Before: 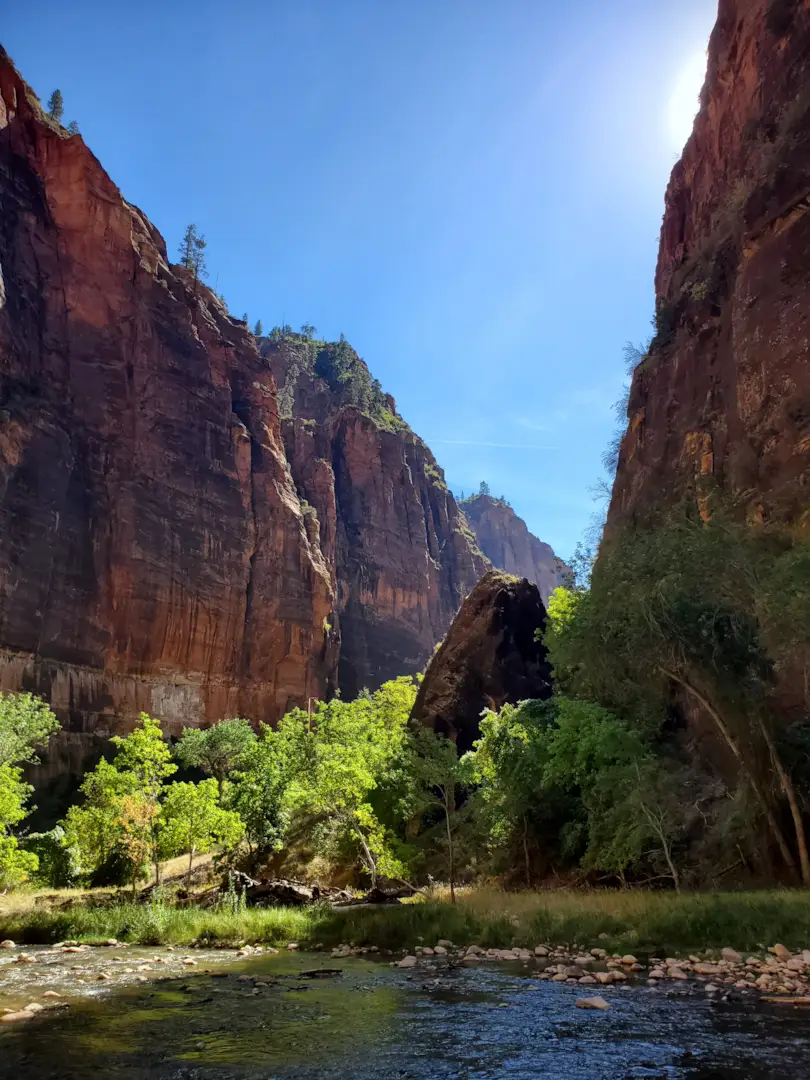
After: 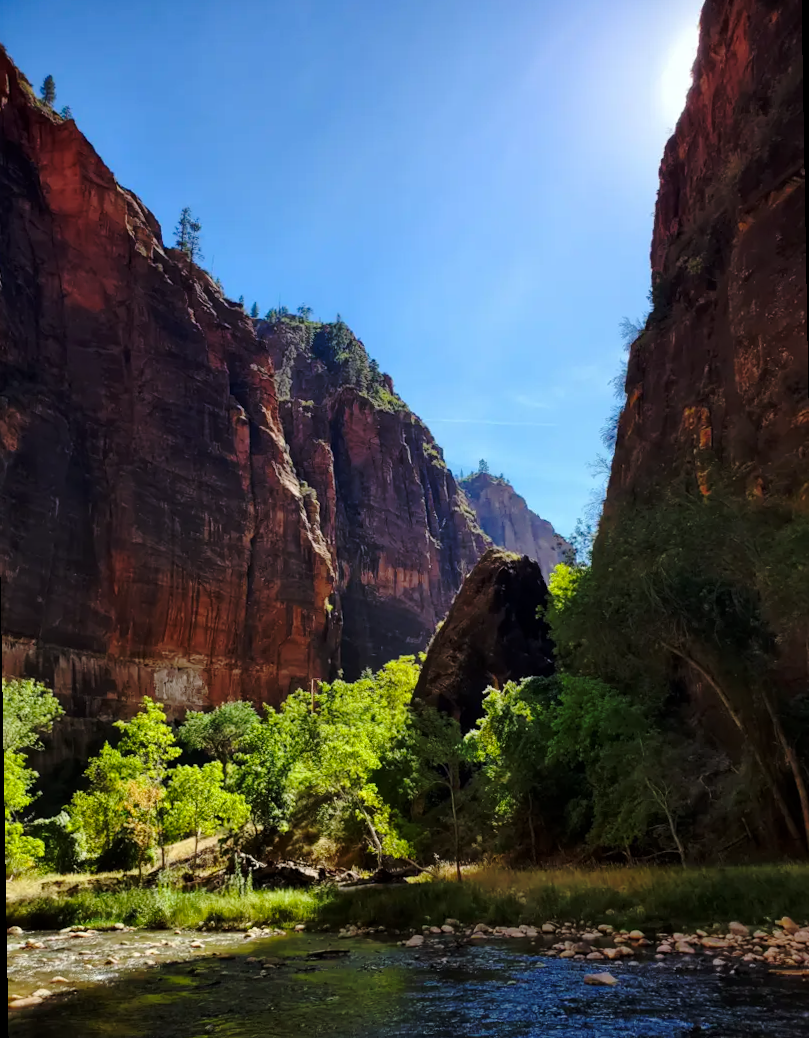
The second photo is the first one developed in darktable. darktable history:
base curve: curves: ch0 [(0, 0) (0.073, 0.04) (0.157, 0.139) (0.492, 0.492) (0.758, 0.758) (1, 1)], preserve colors none
rotate and perspective: rotation -1°, crop left 0.011, crop right 0.989, crop top 0.025, crop bottom 0.975
